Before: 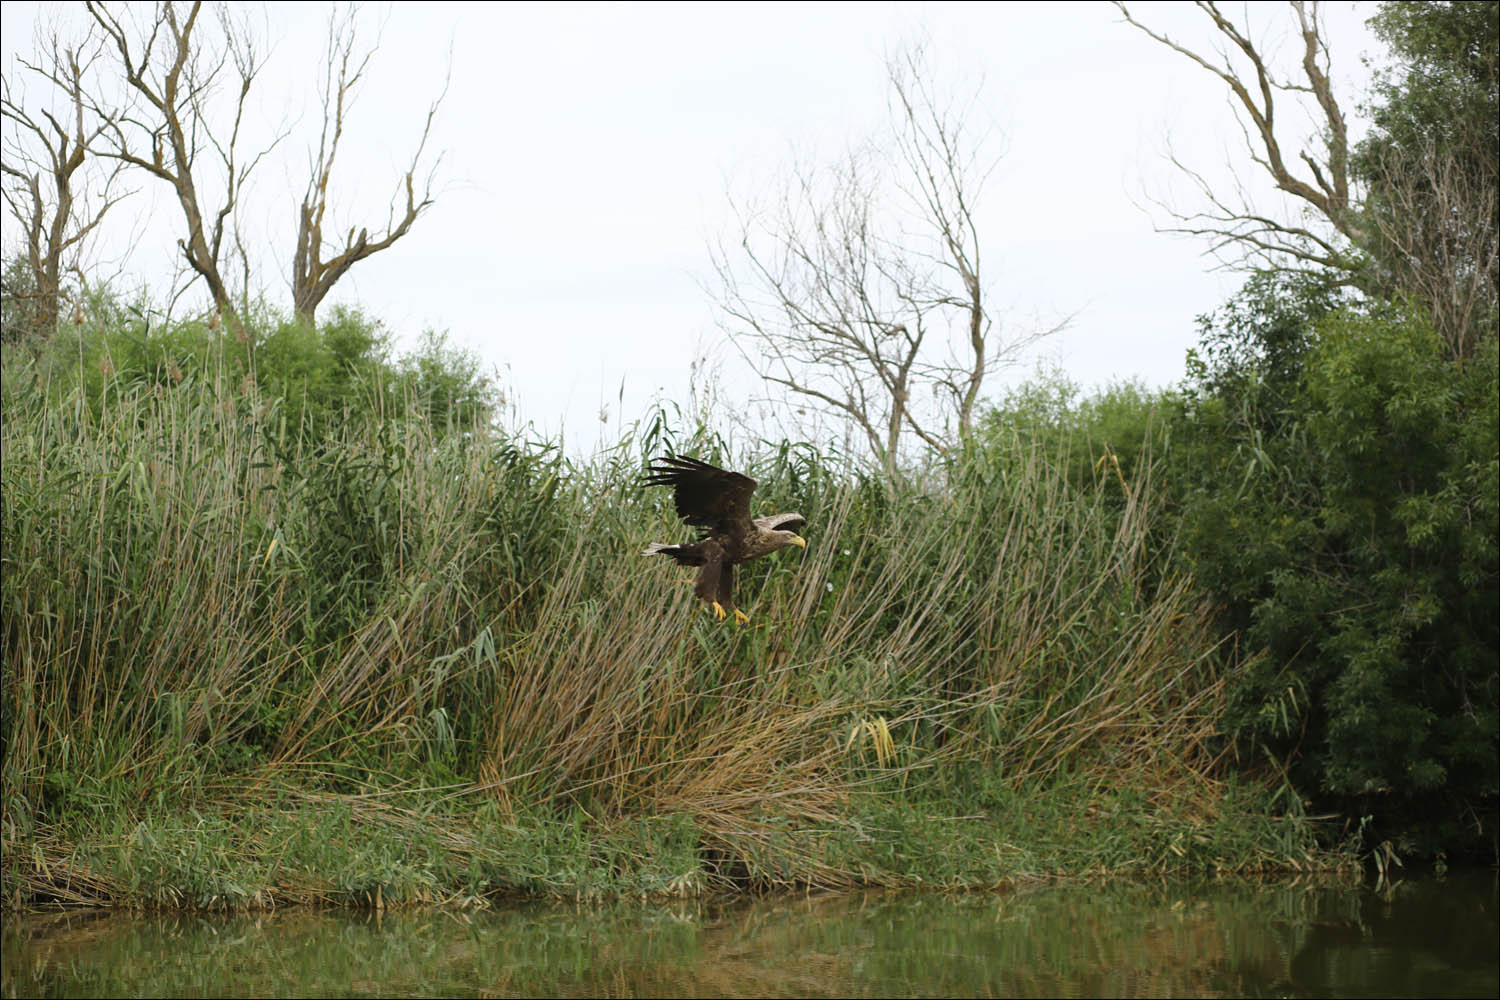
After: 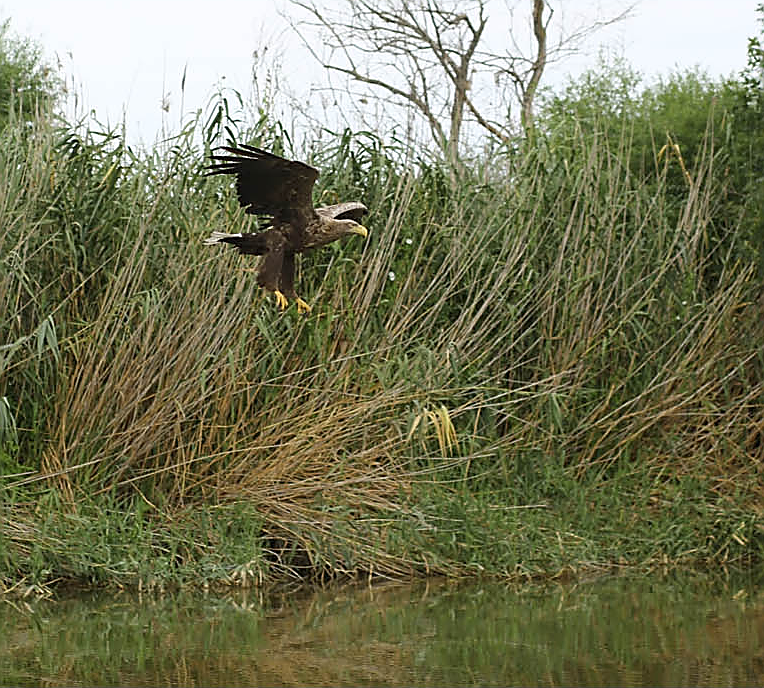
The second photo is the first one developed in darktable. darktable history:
crop and rotate: left 29.237%, top 31.152%, right 19.807%
sharpen: radius 1.4, amount 1.25, threshold 0.7
